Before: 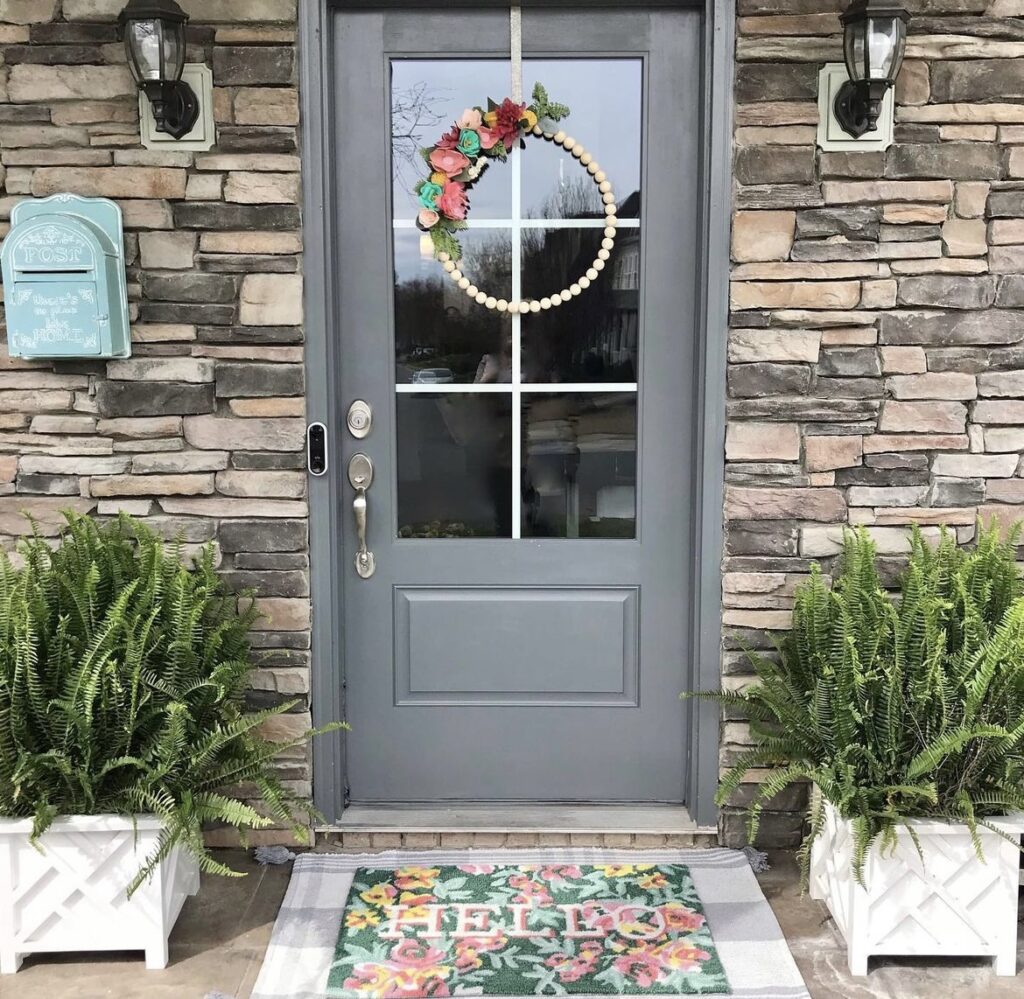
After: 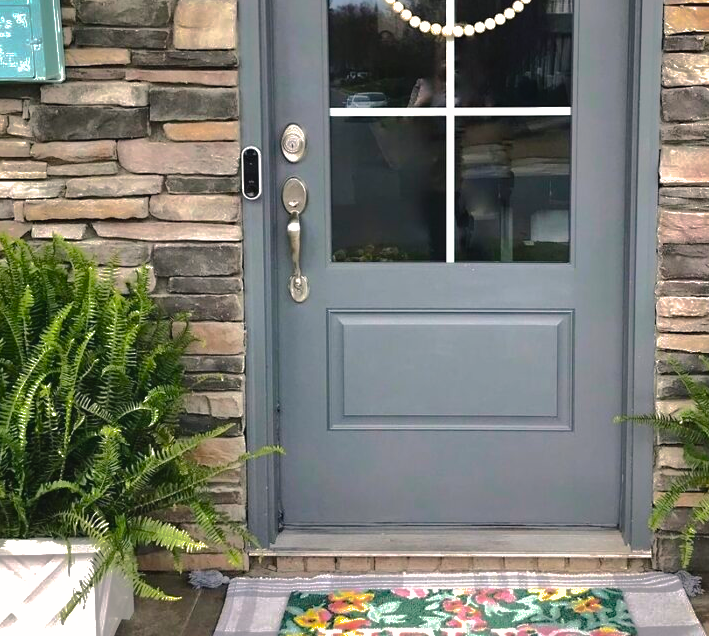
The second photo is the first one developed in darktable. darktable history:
crop: left 6.488%, top 27.668%, right 24.183%, bottom 8.656%
sharpen: radius 5.325, amount 0.312, threshold 26.433
local contrast: mode bilateral grid, contrast 100, coarseness 100, detail 91%, midtone range 0.2
shadows and highlights: shadows -19.91, highlights -73.15
color balance rgb: shadows lift › chroma 1%, shadows lift › hue 217.2°, power › hue 310.8°, highlights gain › chroma 1%, highlights gain › hue 54°, global offset › luminance 0.5%, global offset › hue 171.6°, perceptual saturation grading › global saturation 14.09%, perceptual saturation grading › highlights -25%, perceptual saturation grading › shadows 30%, perceptual brilliance grading › highlights 13.42%, perceptual brilliance grading › mid-tones 8.05%, perceptual brilliance grading › shadows -17.45%, global vibrance 25%
